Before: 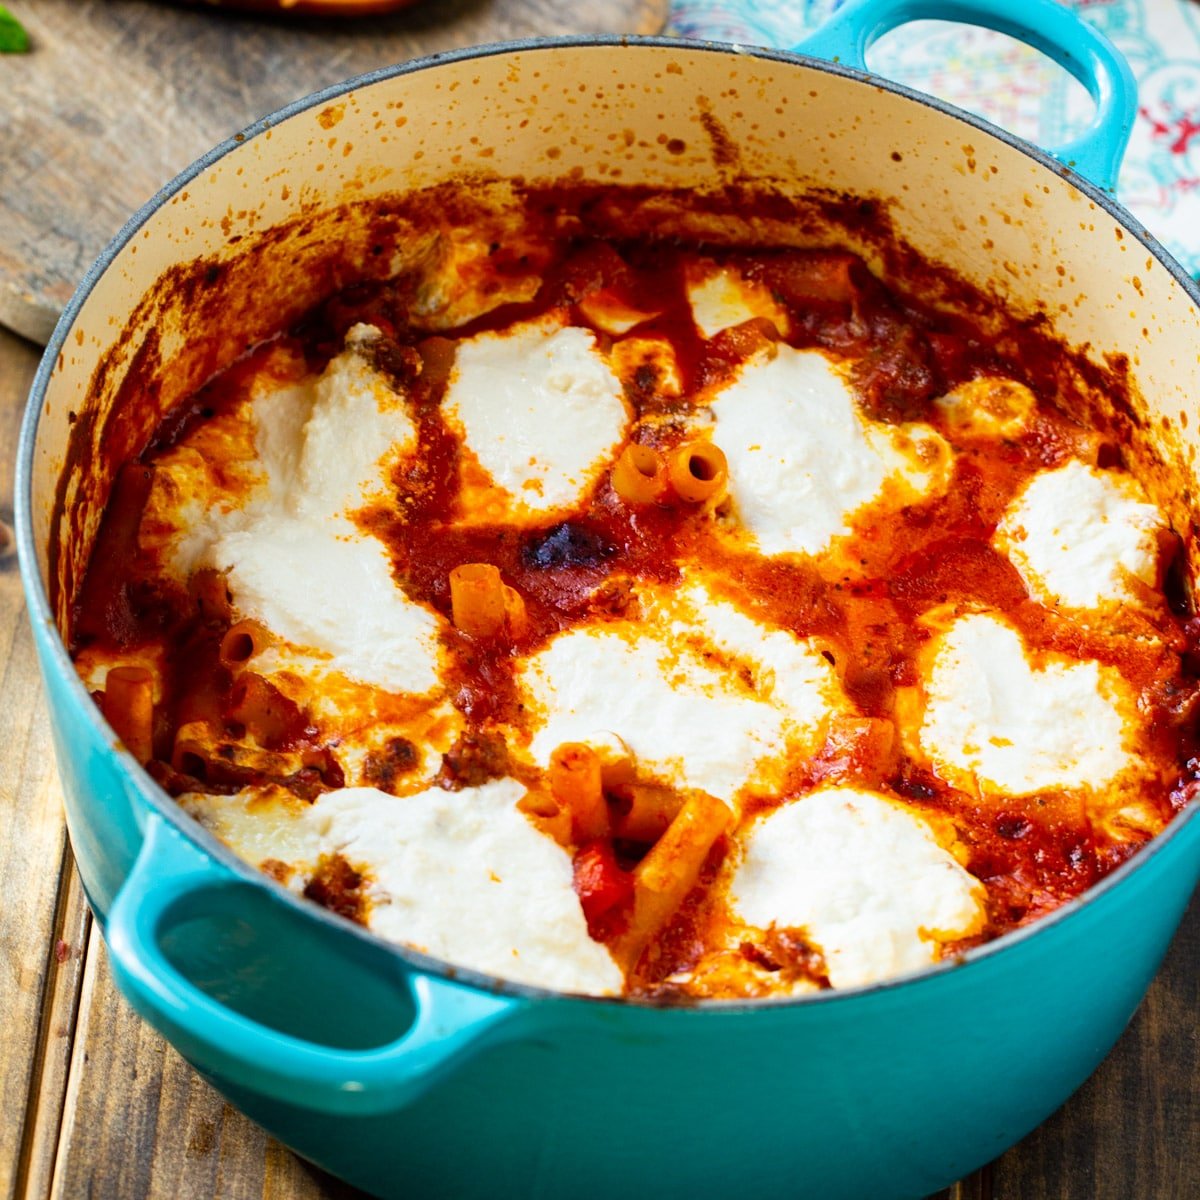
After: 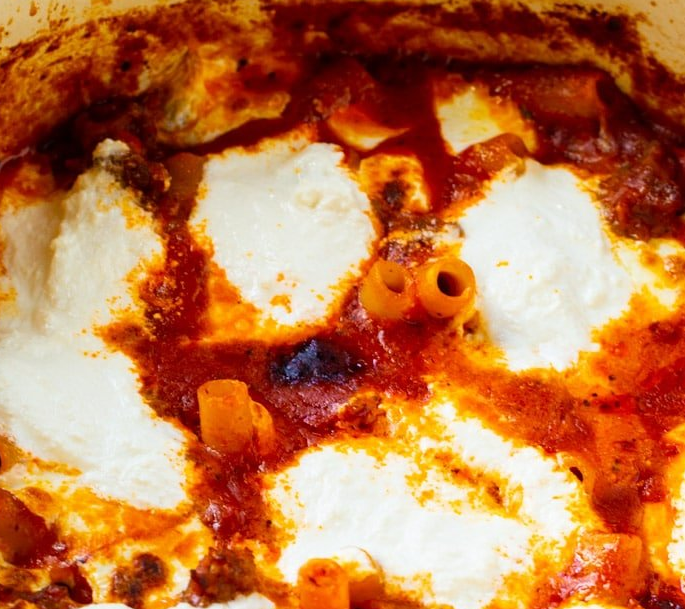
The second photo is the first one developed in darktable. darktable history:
crop: left 21.028%, top 15.413%, right 21.872%, bottom 33.832%
